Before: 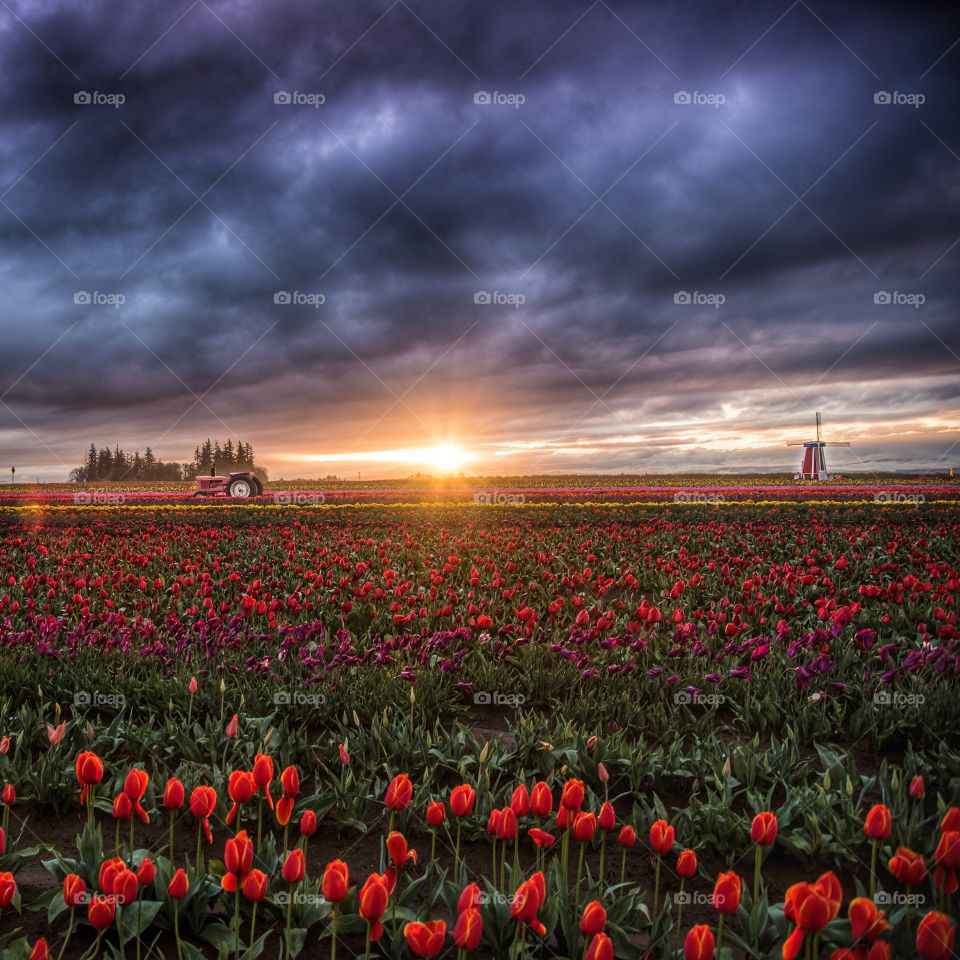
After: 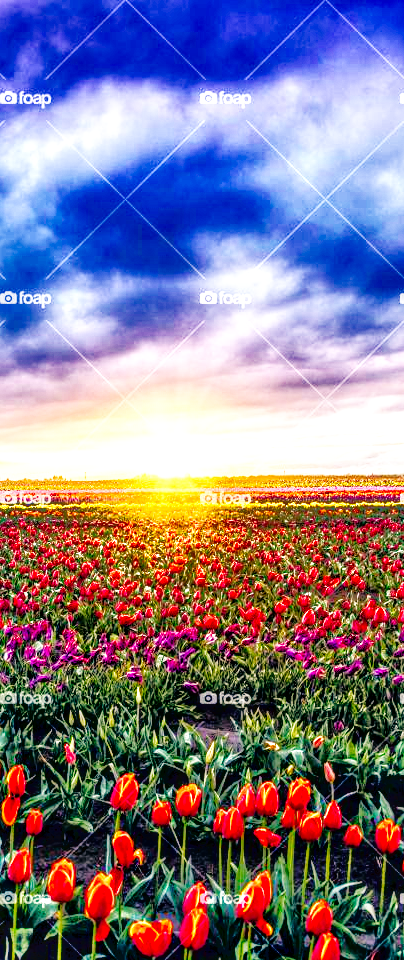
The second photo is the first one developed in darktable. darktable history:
local contrast: detail 130%
crop: left 28.566%, right 29.326%
contrast brightness saturation: contrast 0.026, brightness -0.044
tone equalizer: -7 EV -0.593 EV, -6 EV 0.968 EV, -5 EV -0.444 EV, -4 EV 0.397 EV, -3 EV 0.431 EV, -2 EV 0.163 EV, -1 EV -0.168 EV, +0 EV -0.403 EV
base curve: curves: ch0 [(0, 0) (0.007, 0.004) (0.027, 0.03) (0.046, 0.07) (0.207, 0.54) (0.442, 0.872) (0.673, 0.972) (1, 1)], preserve colors none
color balance rgb: shadows lift › luminance -40.789%, shadows lift › chroma 13.919%, shadows lift › hue 258.87°, power › chroma 0.477%, power › hue 260.49°, perceptual saturation grading › global saturation 34.624%, perceptual saturation grading › highlights -25.139%, perceptual saturation grading › shadows 49.408%, perceptual brilliance grading › global brilliance 14.248%, perceptual brilliance grading › shadows -34.291%, global vibrance 14.615%
shadows and highlights: shadows 37.67, highlights -27.69, soften with gaussian
exposure: black level correction 0, exposure 1.096 EV, compensate highlight preservation false
